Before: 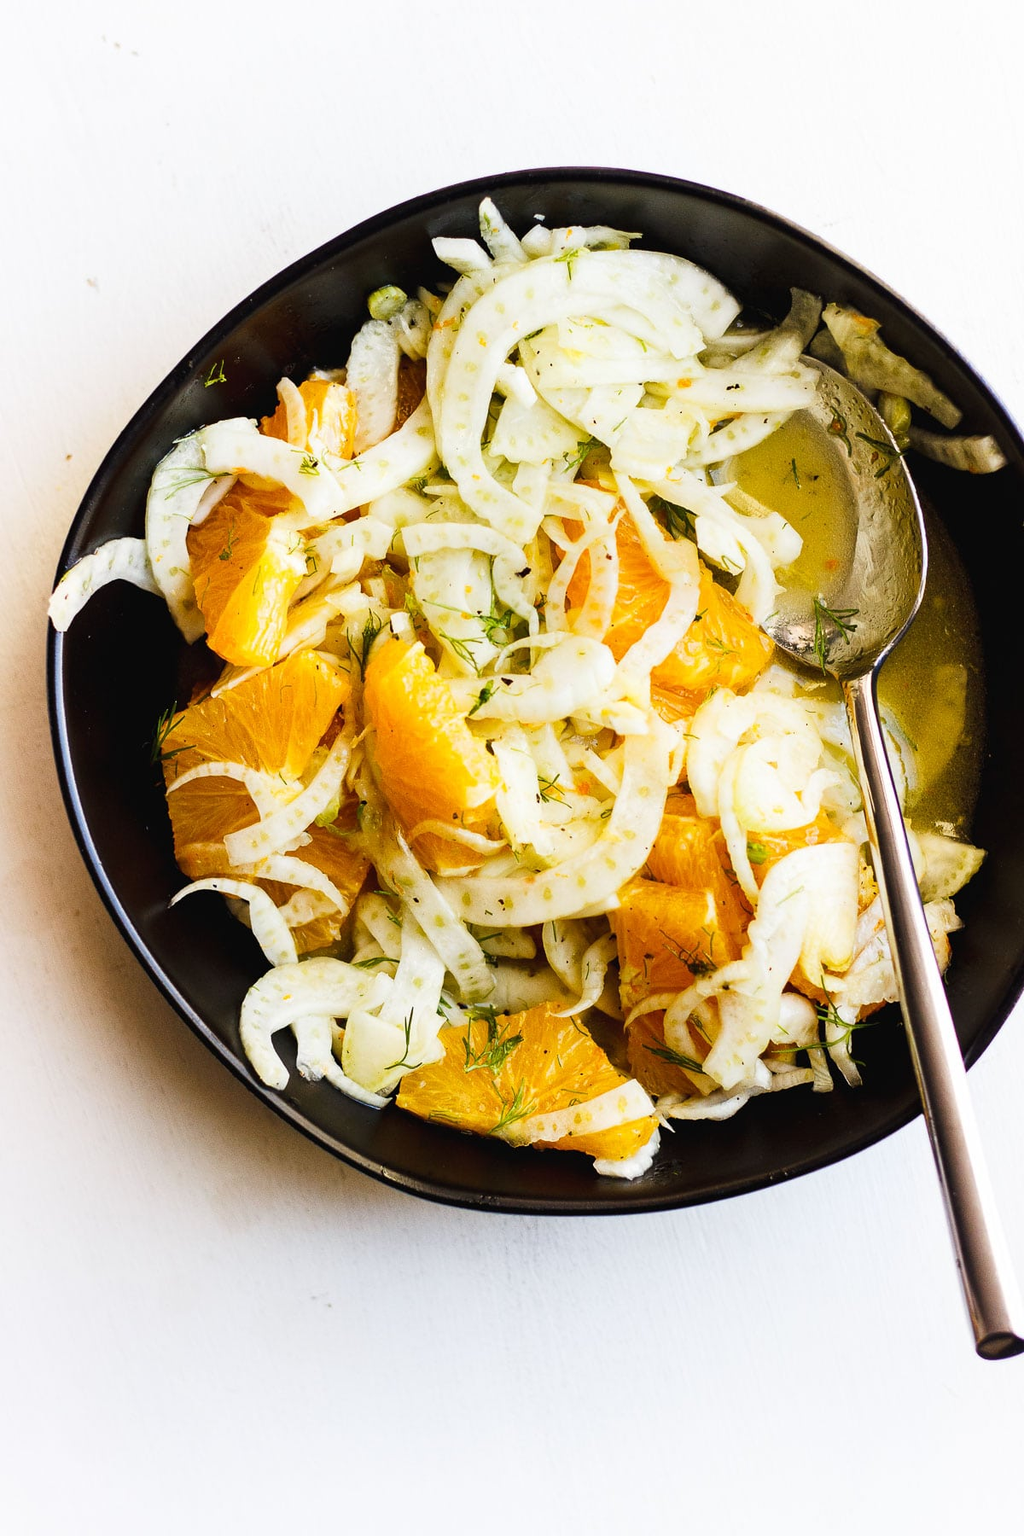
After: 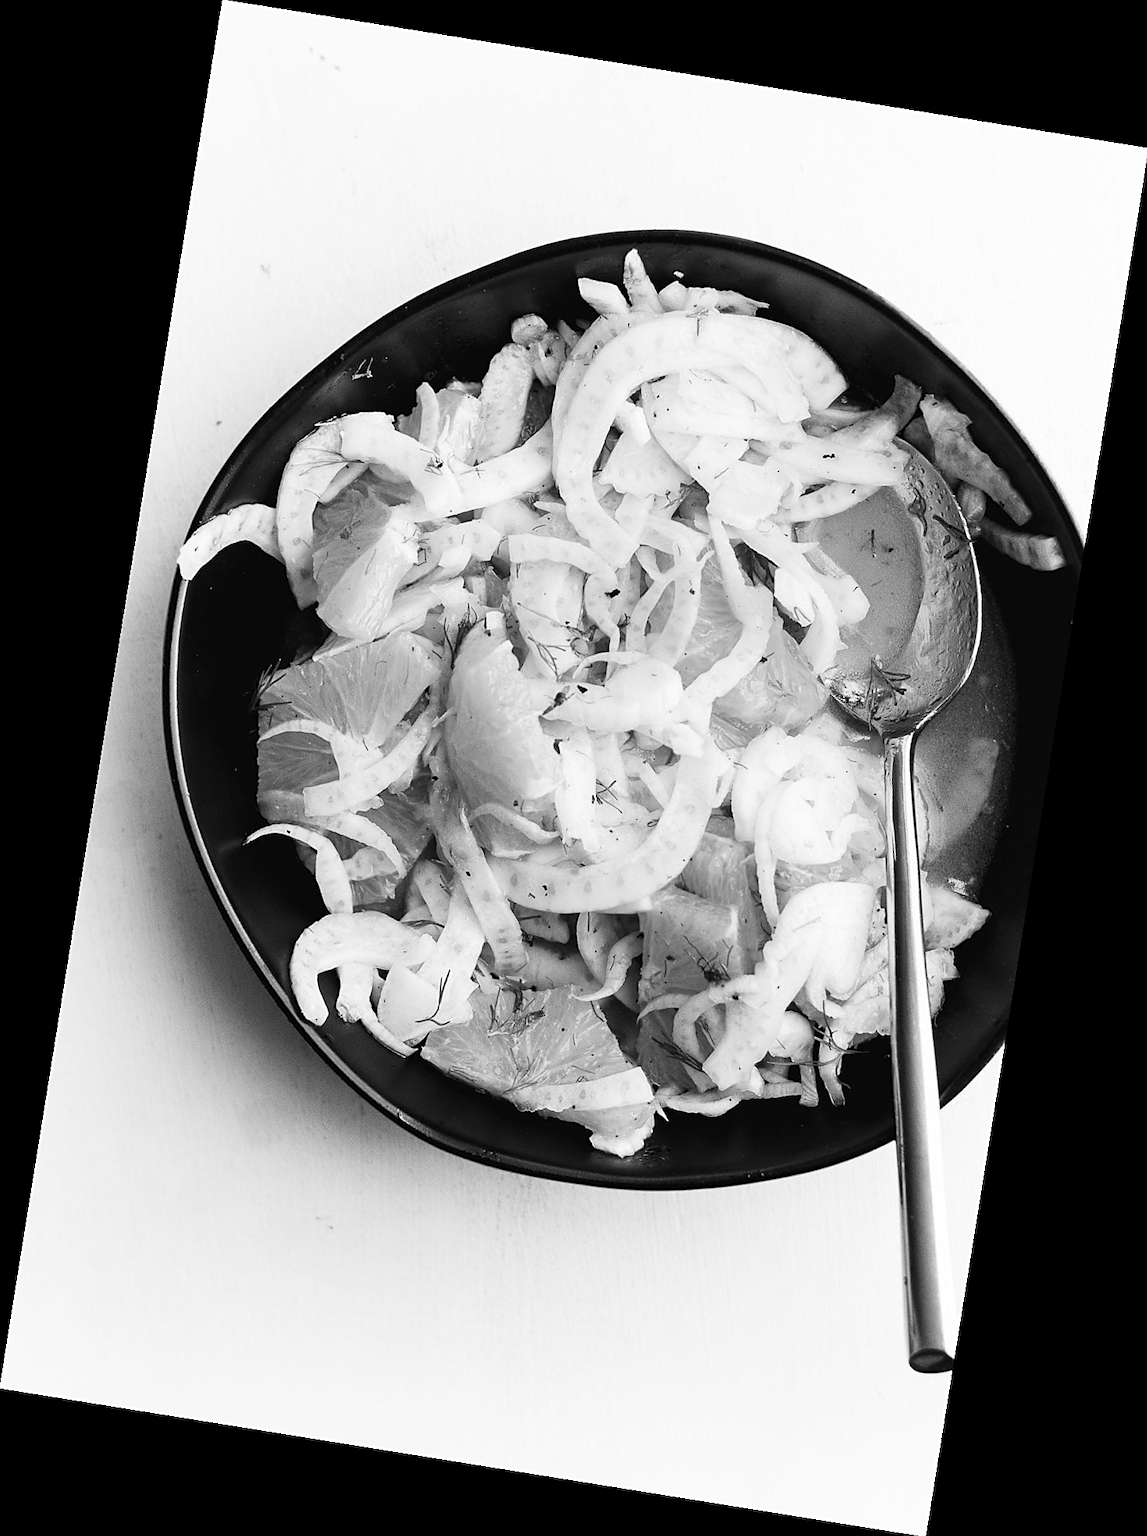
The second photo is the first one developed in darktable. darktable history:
monochrome: on, module defaults
rotate and perspective: rotation 9.12°, automatic cropping off
sharpen: radius 1.864, amount 0.398, threshold 1.271
